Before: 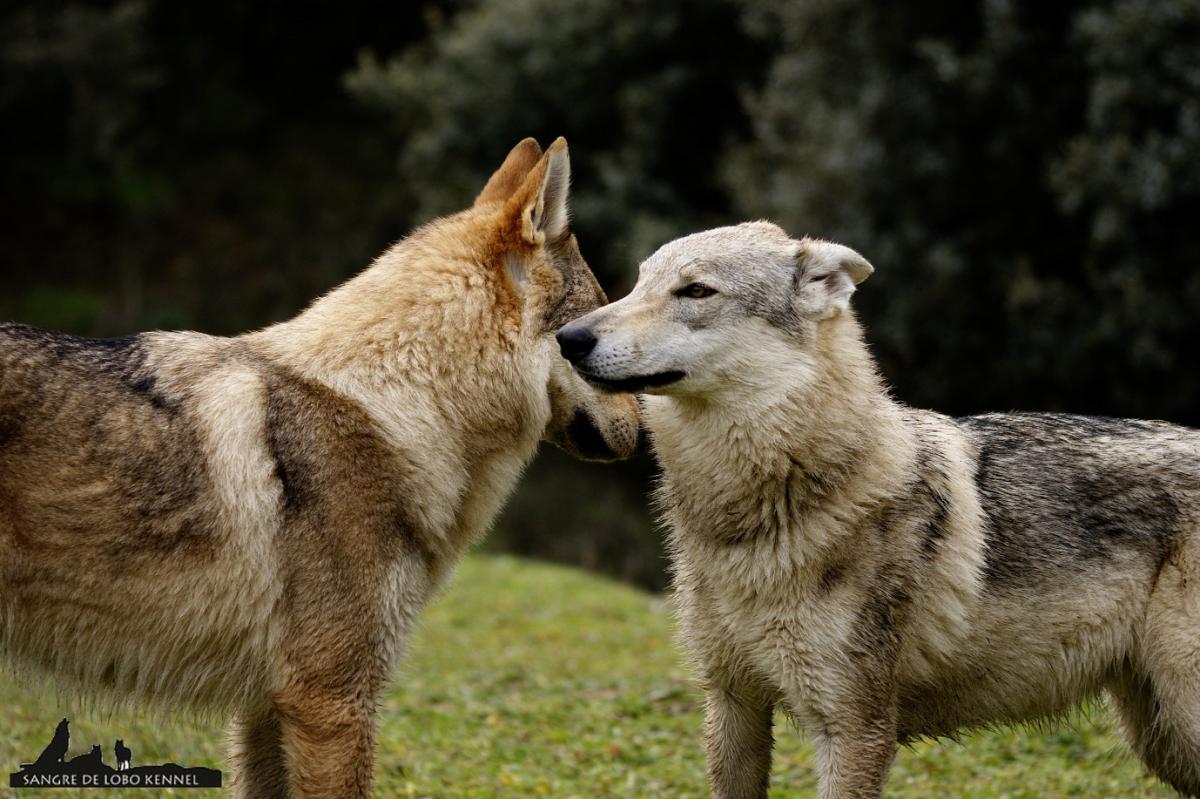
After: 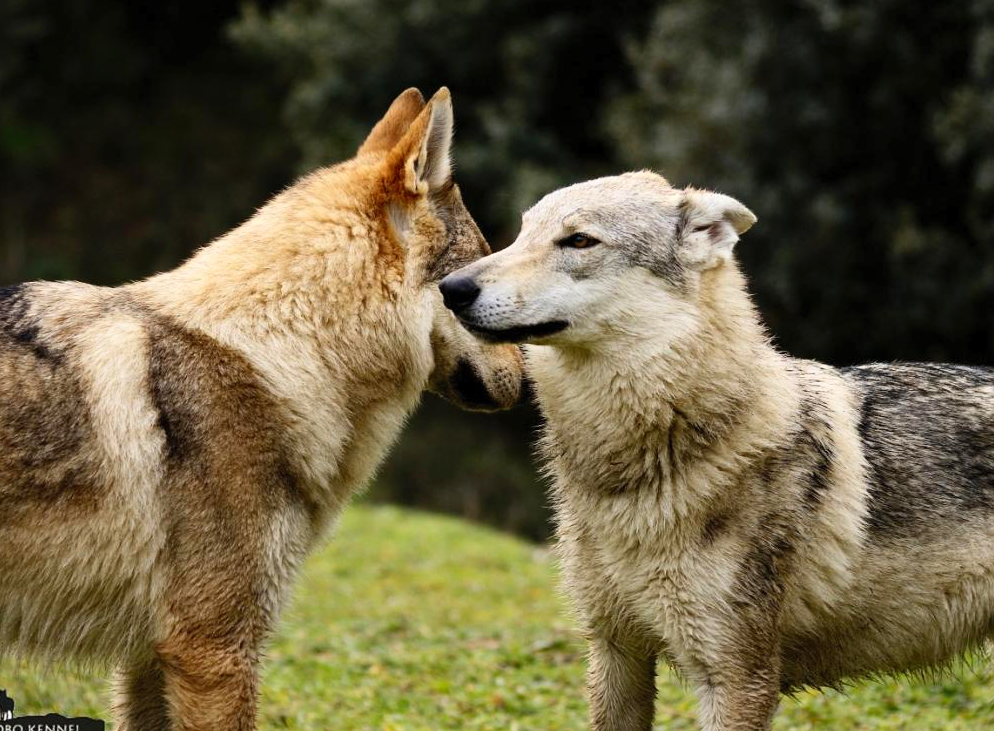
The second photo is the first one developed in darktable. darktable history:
tone equalizer: on, module defaults
contrast brightness saturation: contrast 0.2, brightness 0.16, saturation 0.22
crop: left 9.807%, top 6.259%, right 7.334%, bottom 2.177%
